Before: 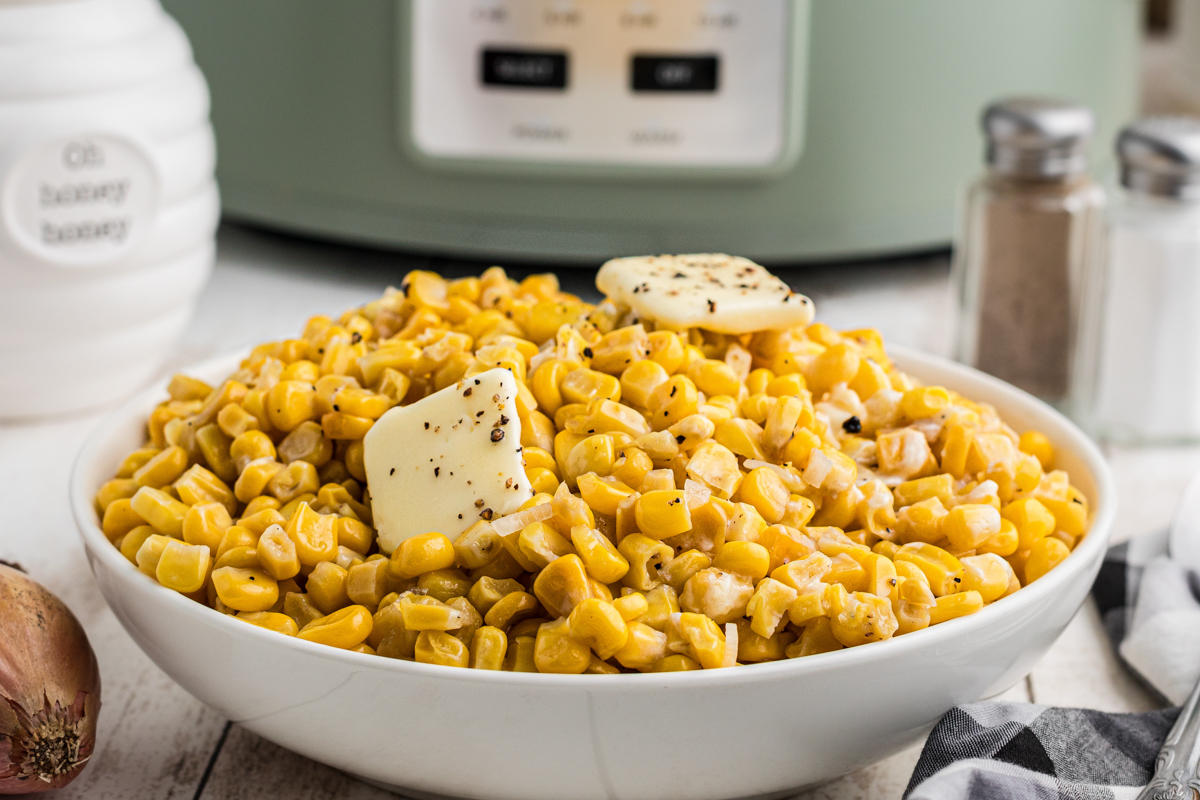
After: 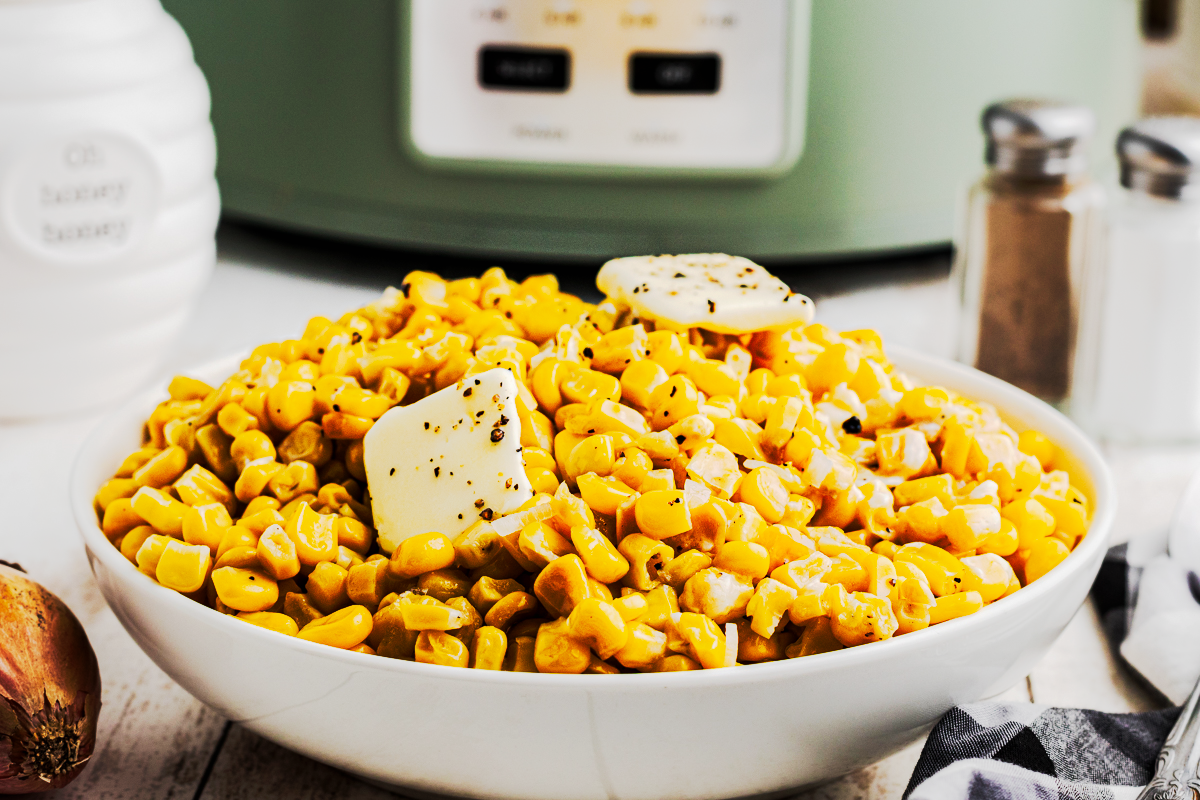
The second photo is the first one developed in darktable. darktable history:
tone curve: curves: ch0 [(0, 0) (0.003, 0.002) (0.011, 0.002) (0.025, 0.002) (0.044, 0.007) (0.069, 0.014) (0.1, 0.026) (0.136, 0.04) (0.177, 0.061) (0.224, 0.1) (0.277, 0.151) (0.335, 0.198) (0.399, 0.272) (0.468, 0.387) (0.543, 0.553) (0.623, 0.716) (0.709, 0.8) (0.801, 0.855) (0.898, 0.897) (1, 1)], preserve colors none
